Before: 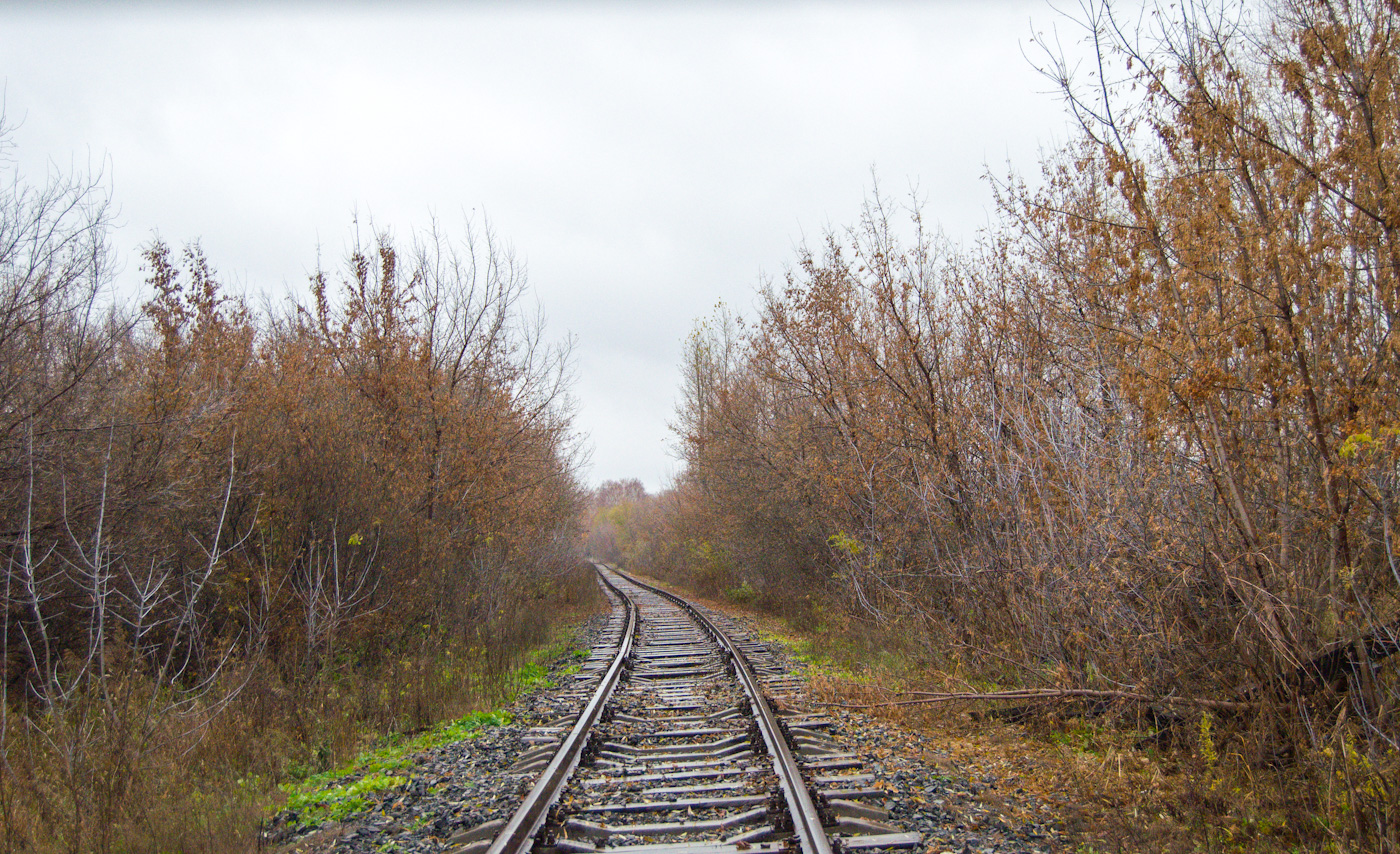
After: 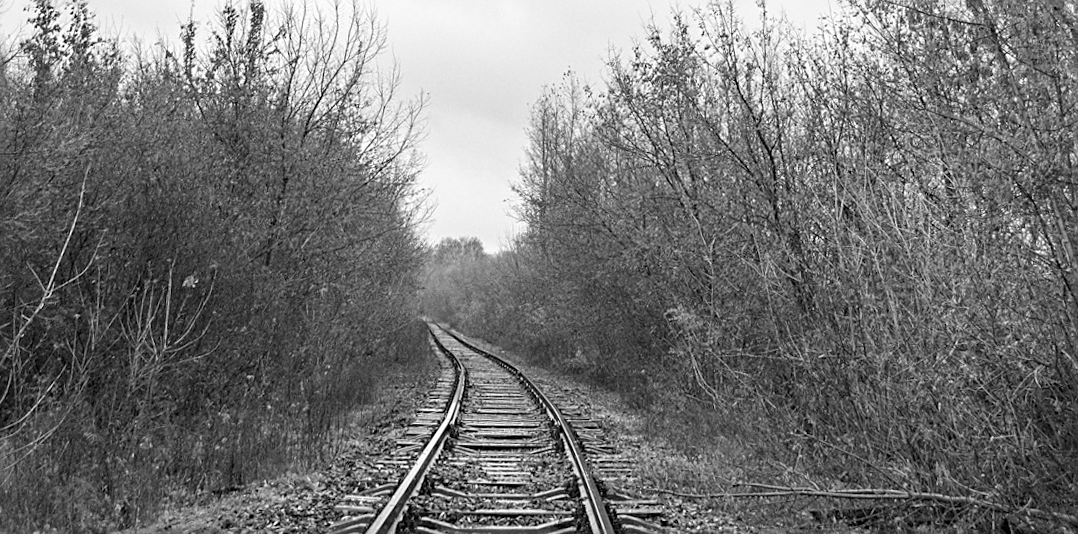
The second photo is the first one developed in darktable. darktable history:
haze removal: compatibility mode true, adaptive false
sharpen: on, module defaults
color calibration: illuminant as shot in camera, x 0.369, y 0.376, temperature 4328.46 K, gamut compression 3
monochrome: size 1
crop and rotate: angle -3.37°, left 9.79%, top 20.73%, right 12.42%, bottom 11.82%
contrast equalizer: octaves 7, y [[0.6 ×6], [0.55 ×6], [0 ×6], [0 ×6], [0 ×6]], mix 0.2
rotate and perspective: rotation 0.128°, lens shift (vertical) -0.181, lens shift (horizontal) -0.044, shear 0.001, automatic cropping off
